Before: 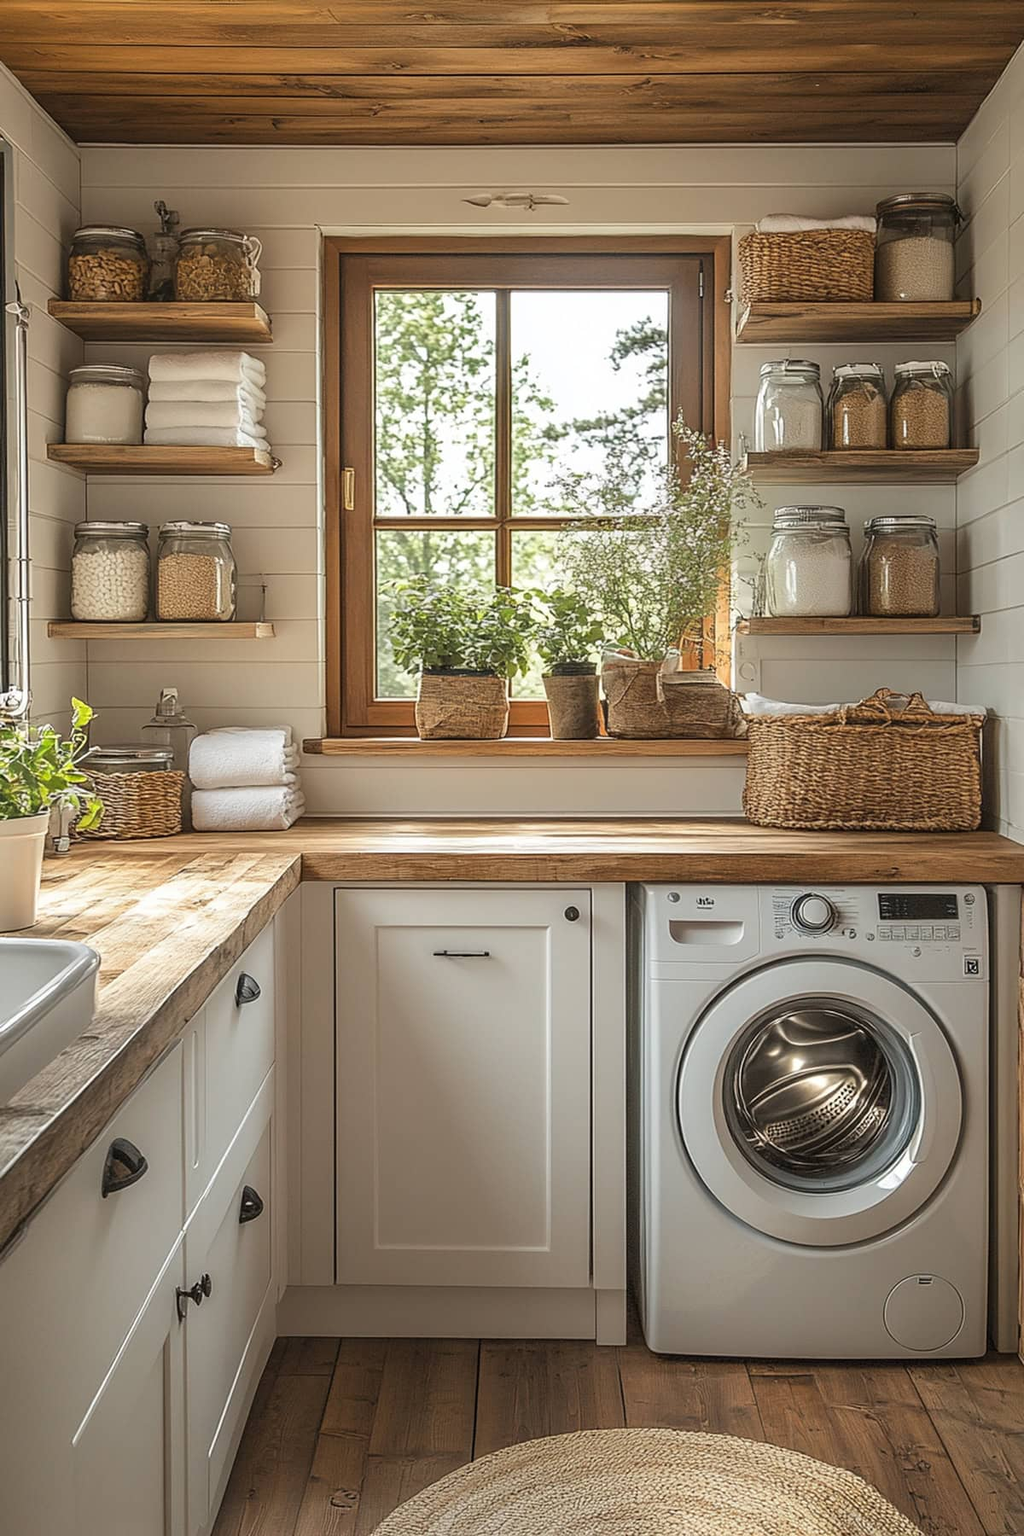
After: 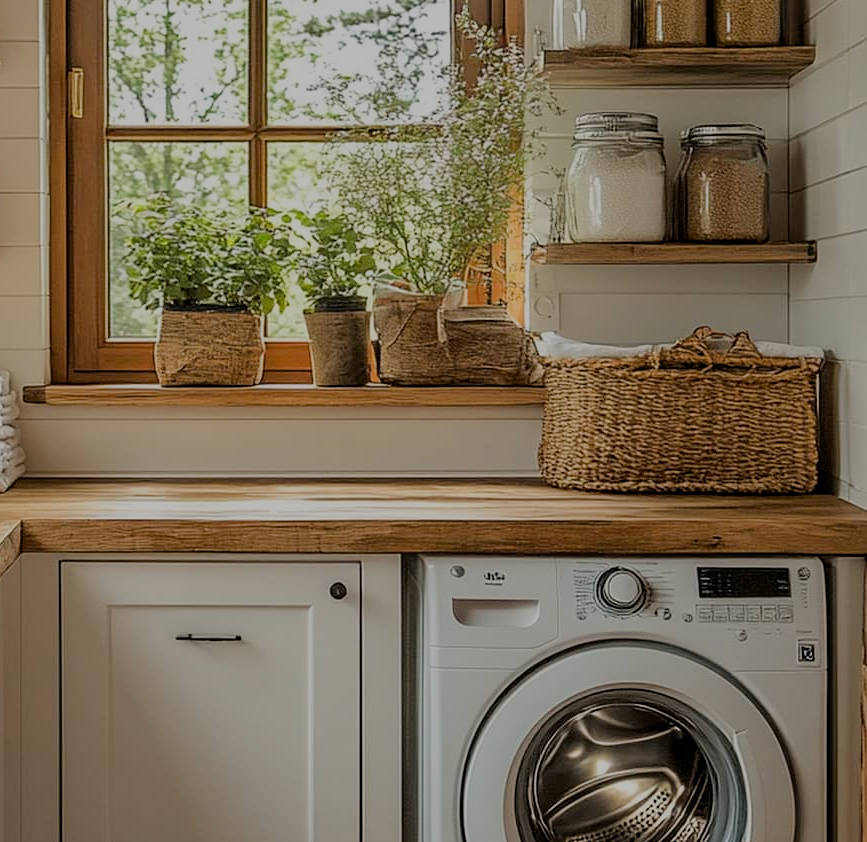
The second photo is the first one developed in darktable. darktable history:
filmic rgb: black relative exposure -7.65 EV, white relative exposure 4.56 EV, hardness 3.61
crop and rotate: left 27.708%, top 26.695%, bottom 26.492%
shadows and highlights: radius 120.59, shadows 21.45, white point adjustment -9.54, highlights -12.86, soften with gaussian
exposure: black level correction 0.009, exposure -0.161 EV, compensate exposure bias true, compensate highlight preservation false
color balance rgb: shadows lift › luminance -9.967%, perceptual saturation grading › global saturation 0.548%, global vibrance 20%
